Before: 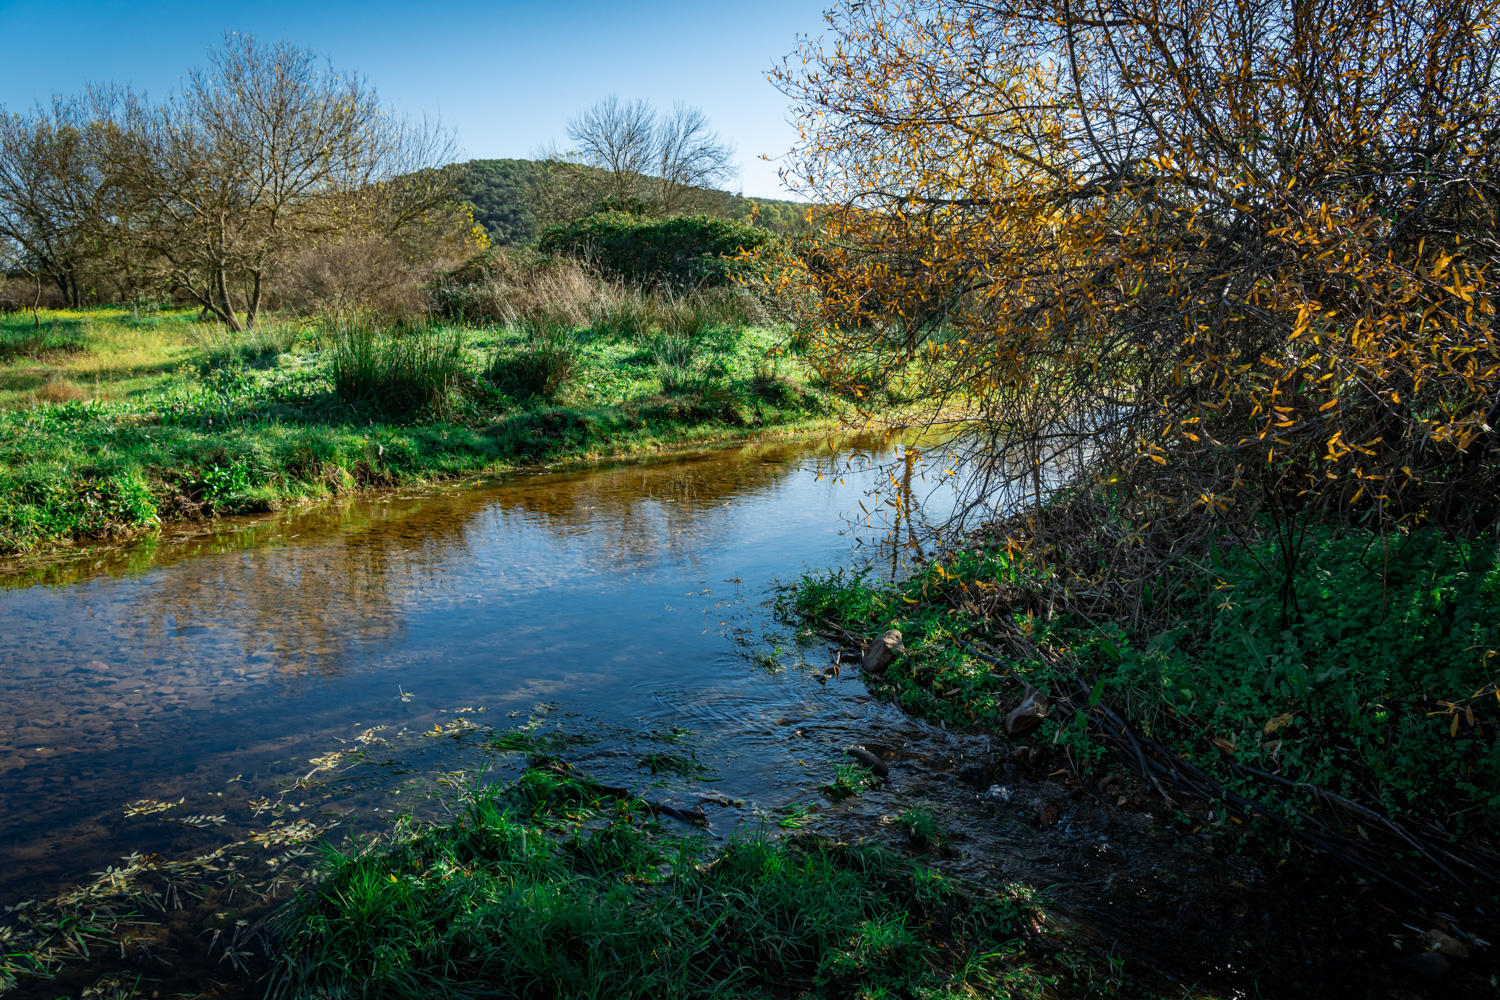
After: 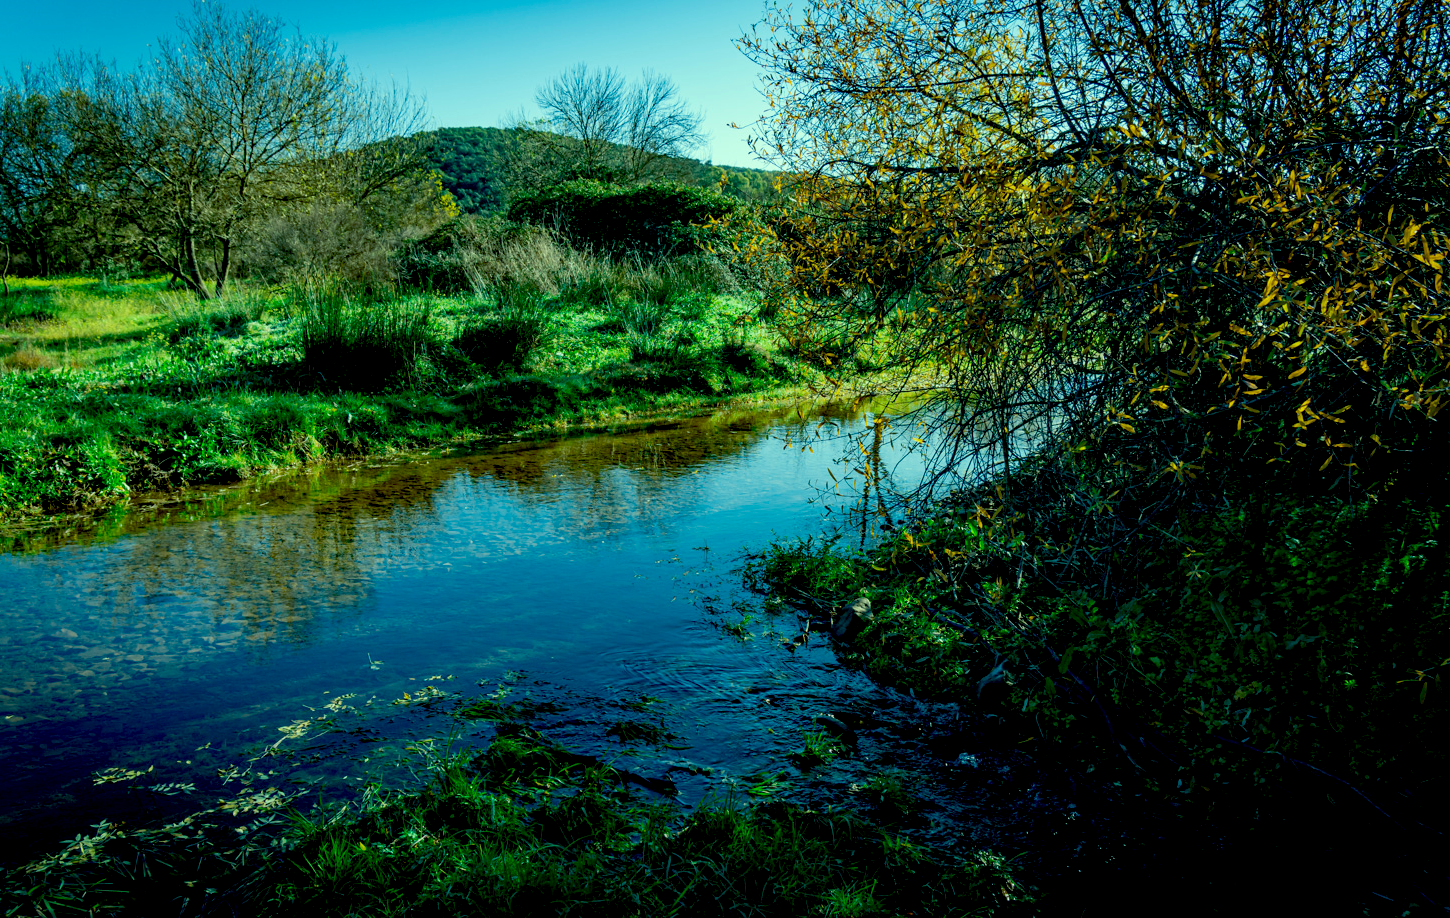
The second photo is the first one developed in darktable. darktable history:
exposure: black level correction 0.029, exposure -0.078 EV, compensate highlight preservation false
crop: left 2.085%, top 3.232%, right 1.19%, bottom 4.94%
color correction: highlights a* -19.79, highlights b* 9.8, shadows a* -19.63, shadows b* -10.76
tone equalizer: mask exposure compensation -0.486 EV
